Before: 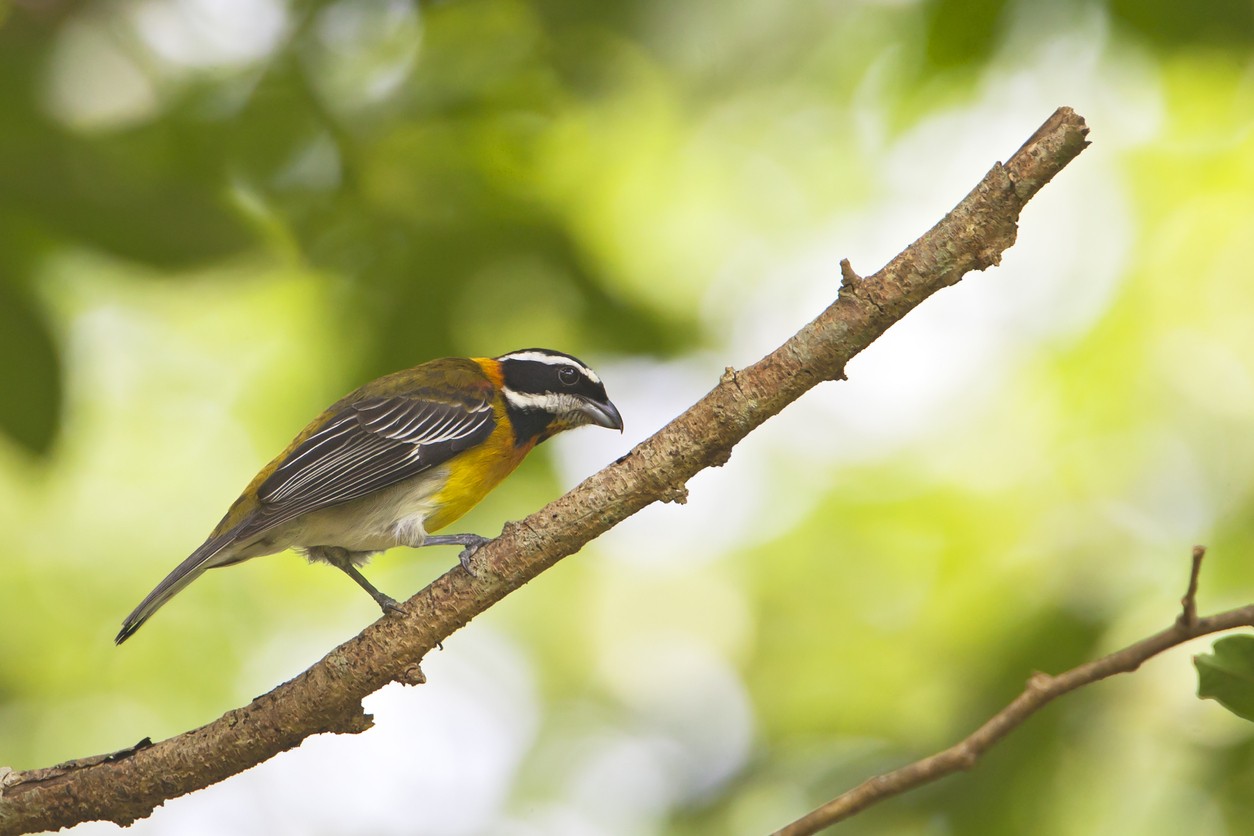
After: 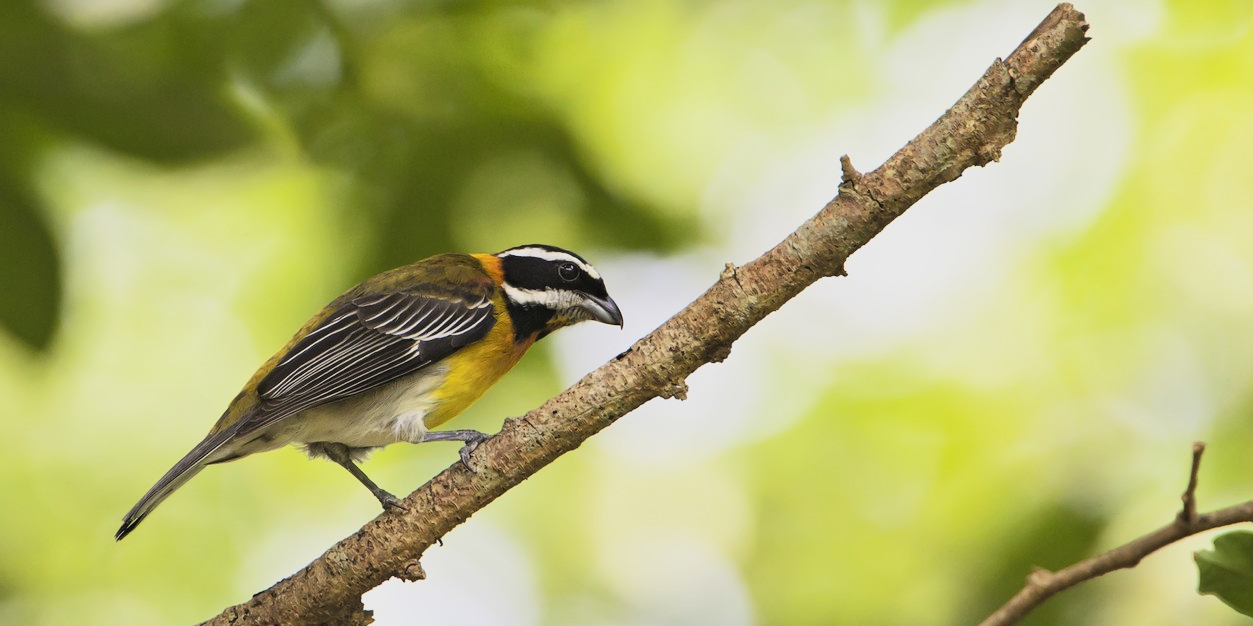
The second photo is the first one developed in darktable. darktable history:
filmic rgb: hardness 4.17, contrast 1.364, color science v6 (2022)
crop and rotate: top 12.5%, bottom 12.5%
